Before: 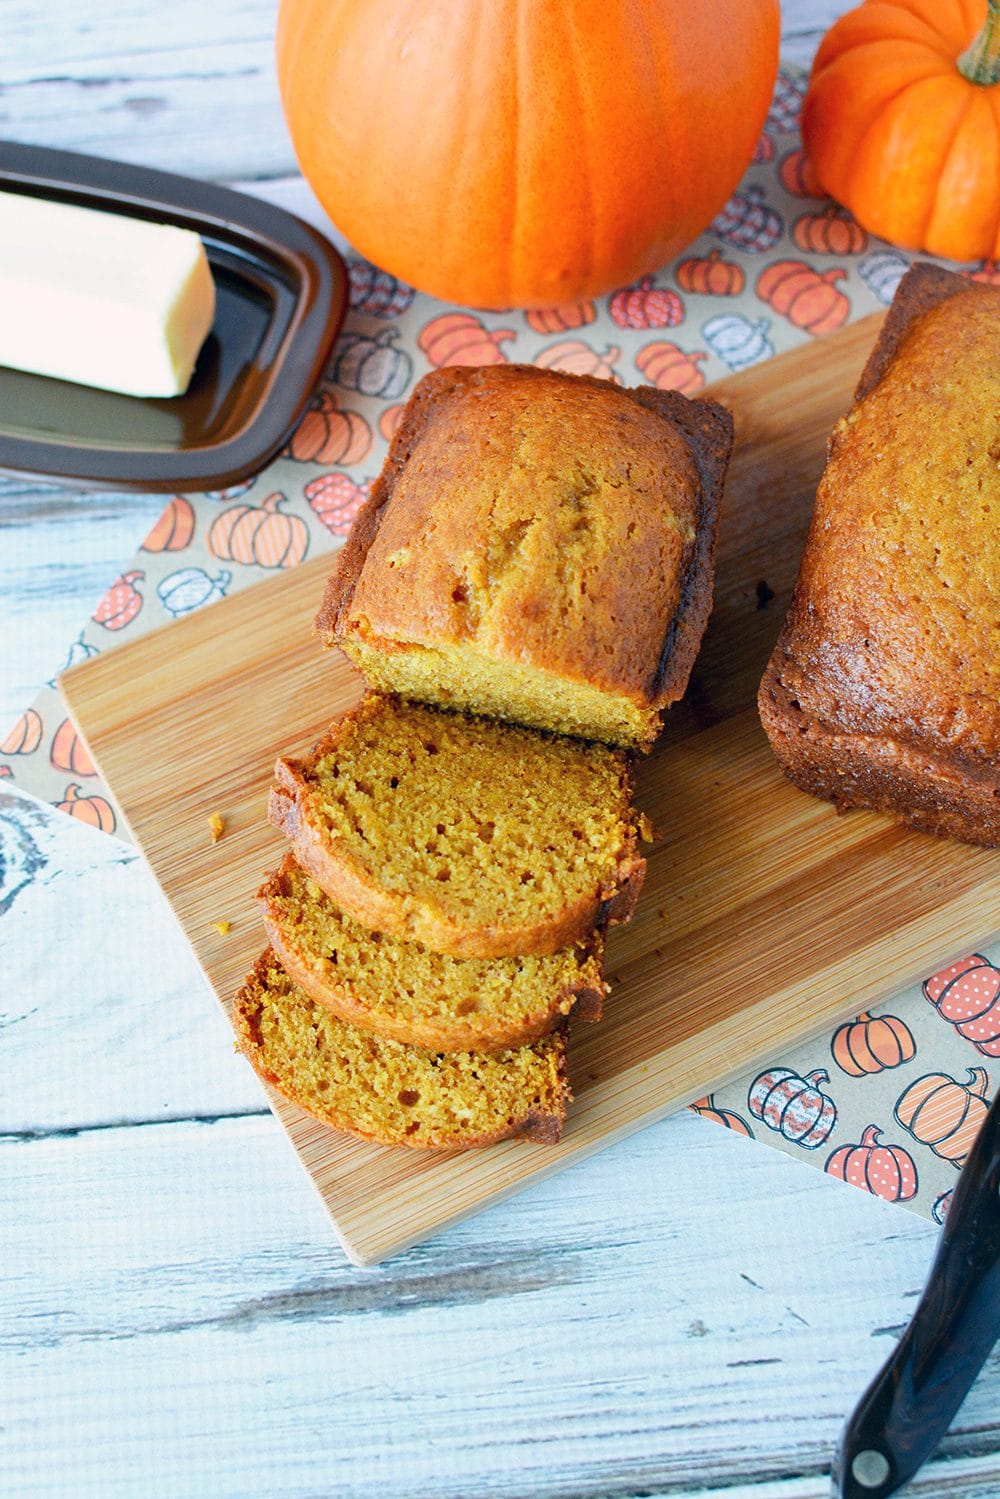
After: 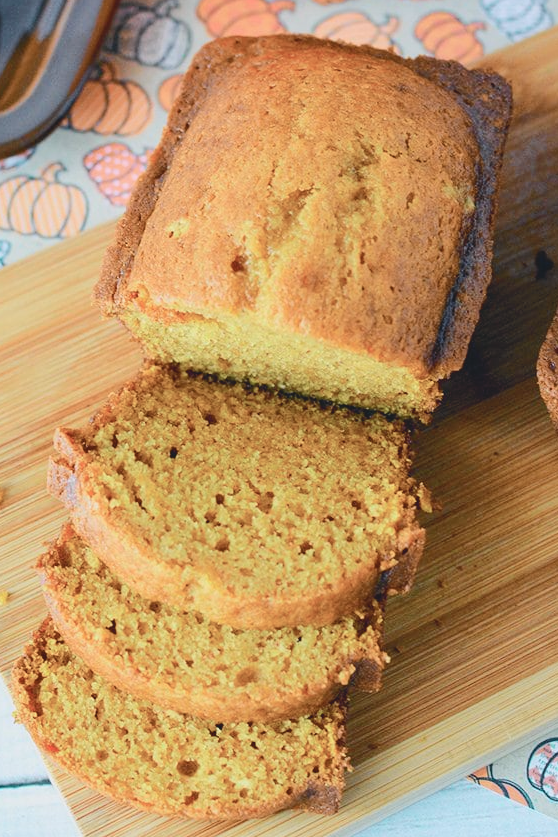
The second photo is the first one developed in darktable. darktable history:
crop and rotate: left 22.13%, top 22.054%, right 22.026%, bottom 22.102%
contrast brightness saturation: contrast -0.15, brightness 0.05, saturation -0.12
tone curve: curves: ch0 [(0, 0.046) (0.037, 0.056) (0.176, 0.162) (0.33, 0.331) (0.432, 0.475) (0.601, 0.665) (0.843, 0.876) (1, 1)]; ch1 [(0, 0) (0.339, 0.349) (0.445, 0.42) (0.476, 0.47) (0.497, 0.492) (0.523, 0.514) (0.557, 0.558) (0.632, 0.615) (0.728, 0.746) (1, 1)]; ch2 [(0, 0) (0.327, 0.324) (0.417, 0.44) (0.46, 0.453) (0.502, 0.495) (0.526, 0.52) (0.54, 0.55) (0.606, 0.626) (0.745, 0.704) (1, 1)], color space Lab, independent channels, preserve colors none
